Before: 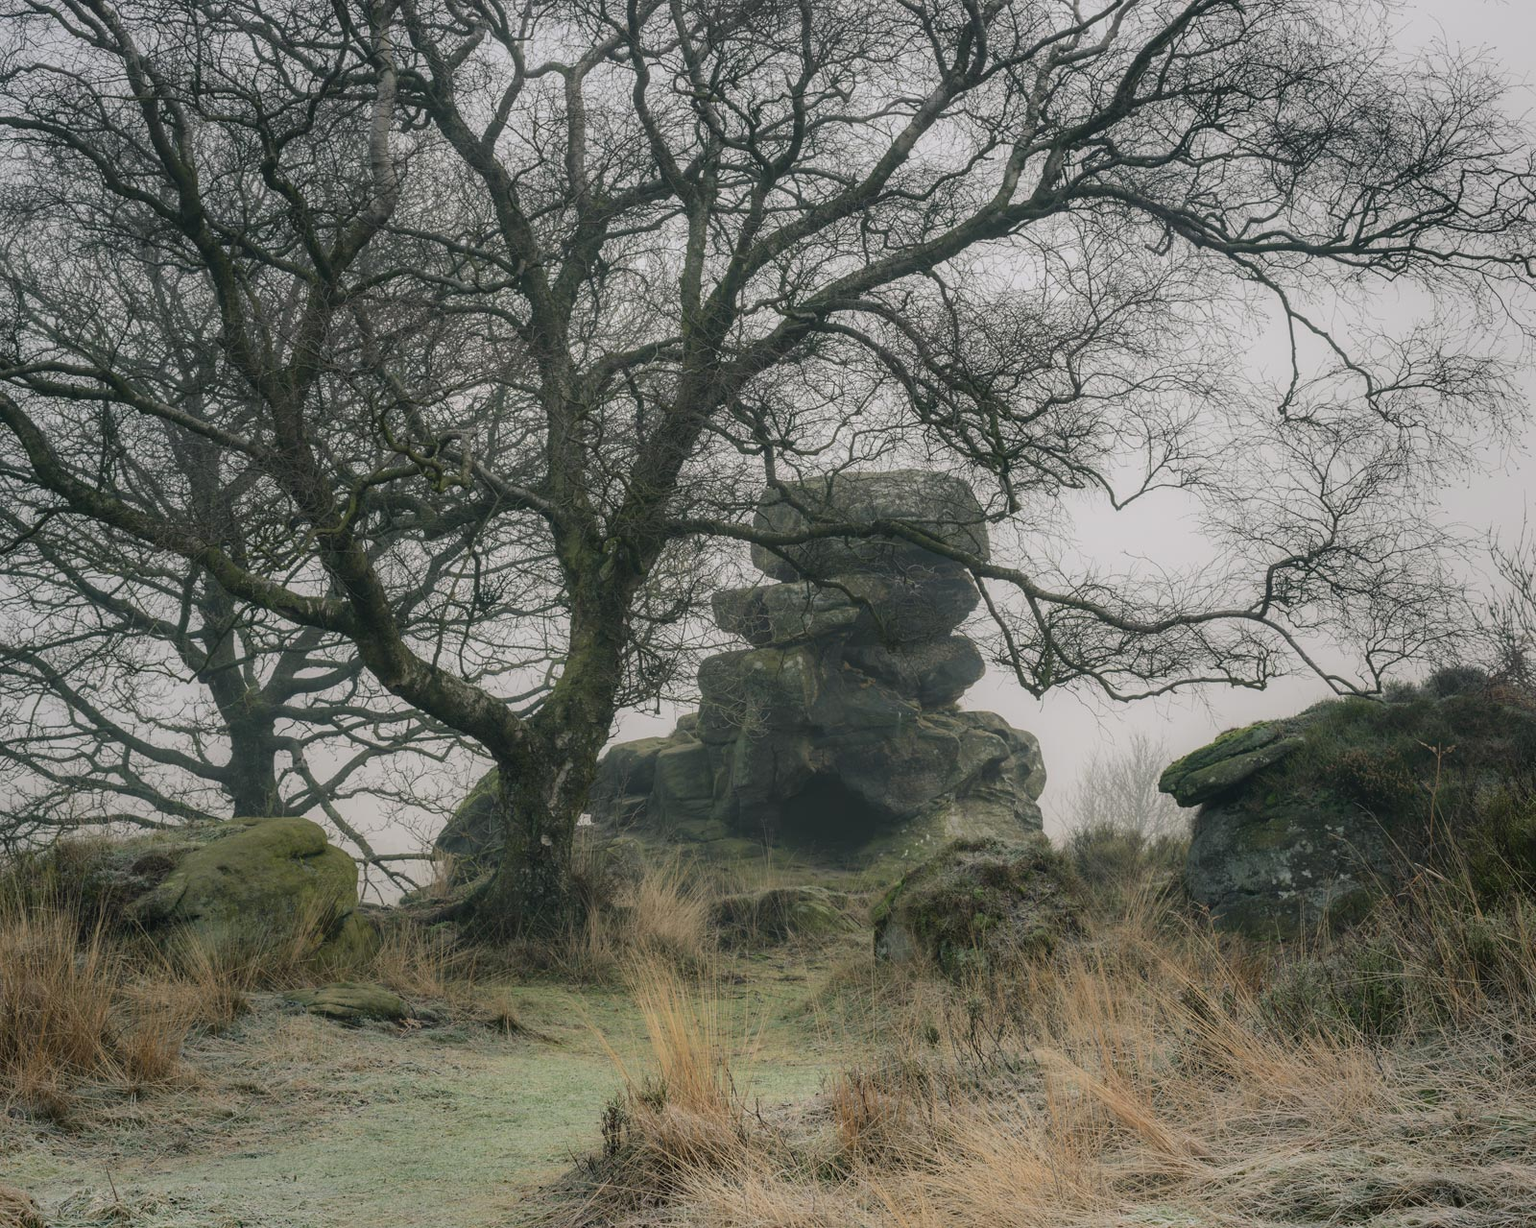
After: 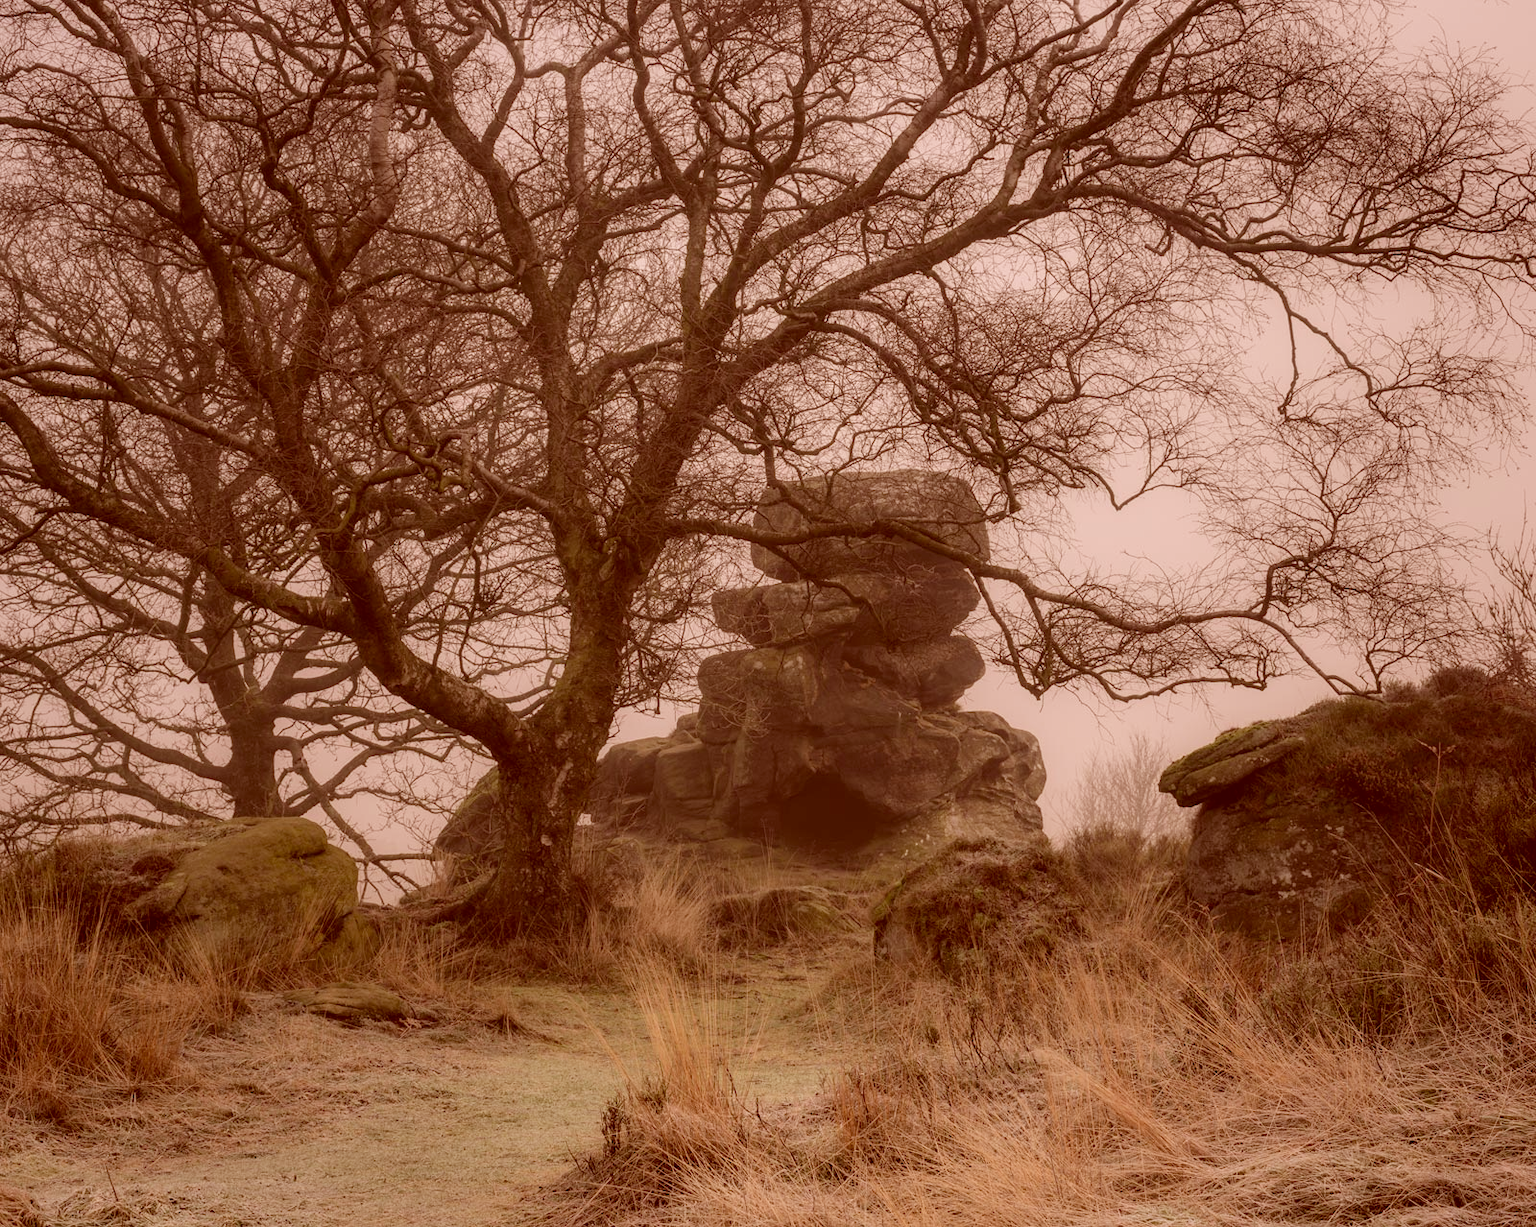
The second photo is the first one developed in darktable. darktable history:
exposure: black level correction 0.004, exposure 0.016 EV, compensate highlight preservation false
color correction: highlights a* 9.25, highlights b* 8.88, shadows a* 39.6, shadows b* 39.43, saturation 0.808
